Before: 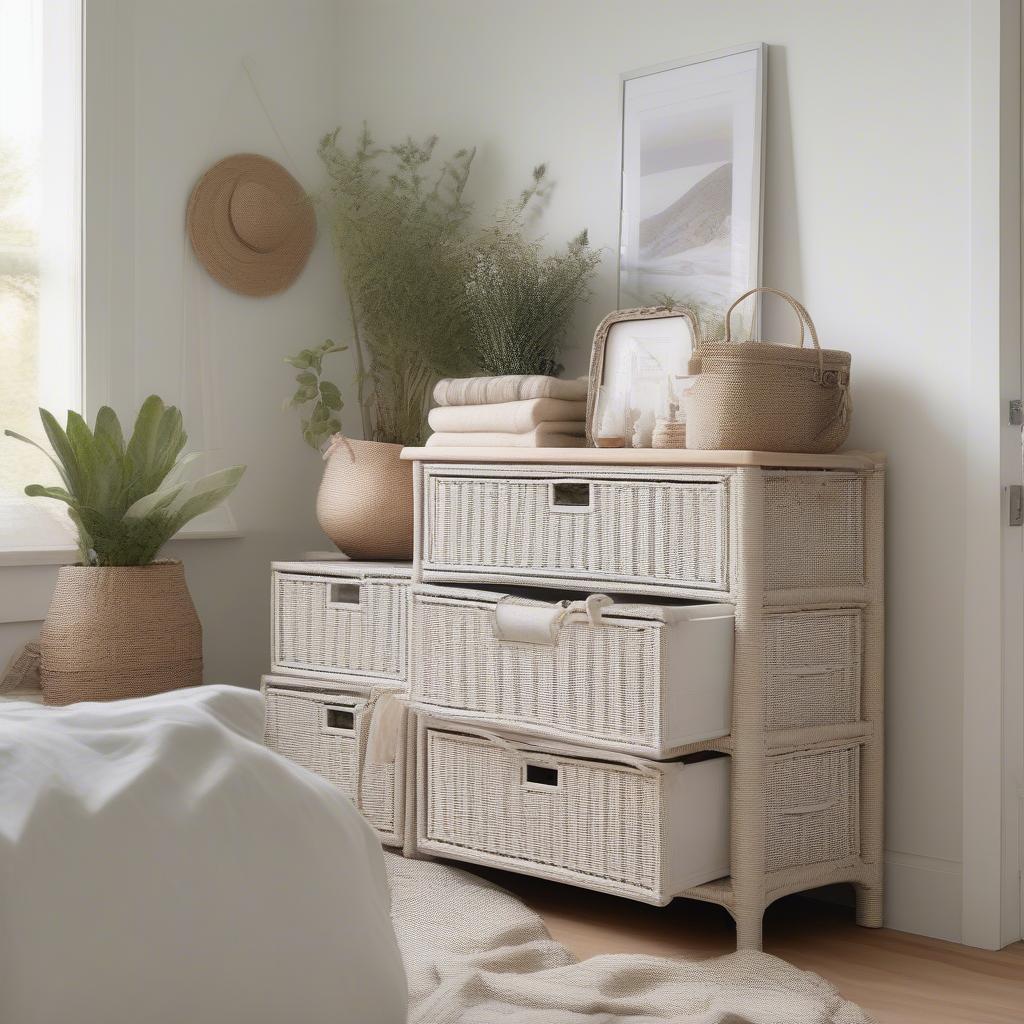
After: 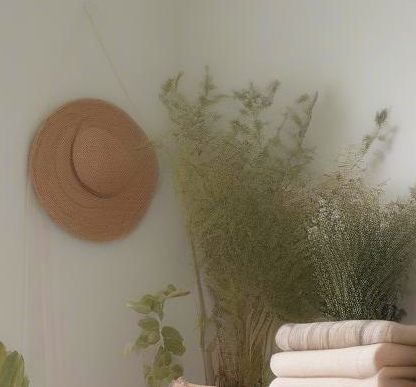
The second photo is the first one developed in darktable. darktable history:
color correction: highlights b* -0.039, saturation 0.993
color zones: curves: ch1 [(0.24, 0.634) (0.75, 0.5)]; ch2 [(0.253, 0.437) (0.745, 0.491)]
crop: left 15.502%, top 5.428%, right 43.806%, bottom 56.746%
